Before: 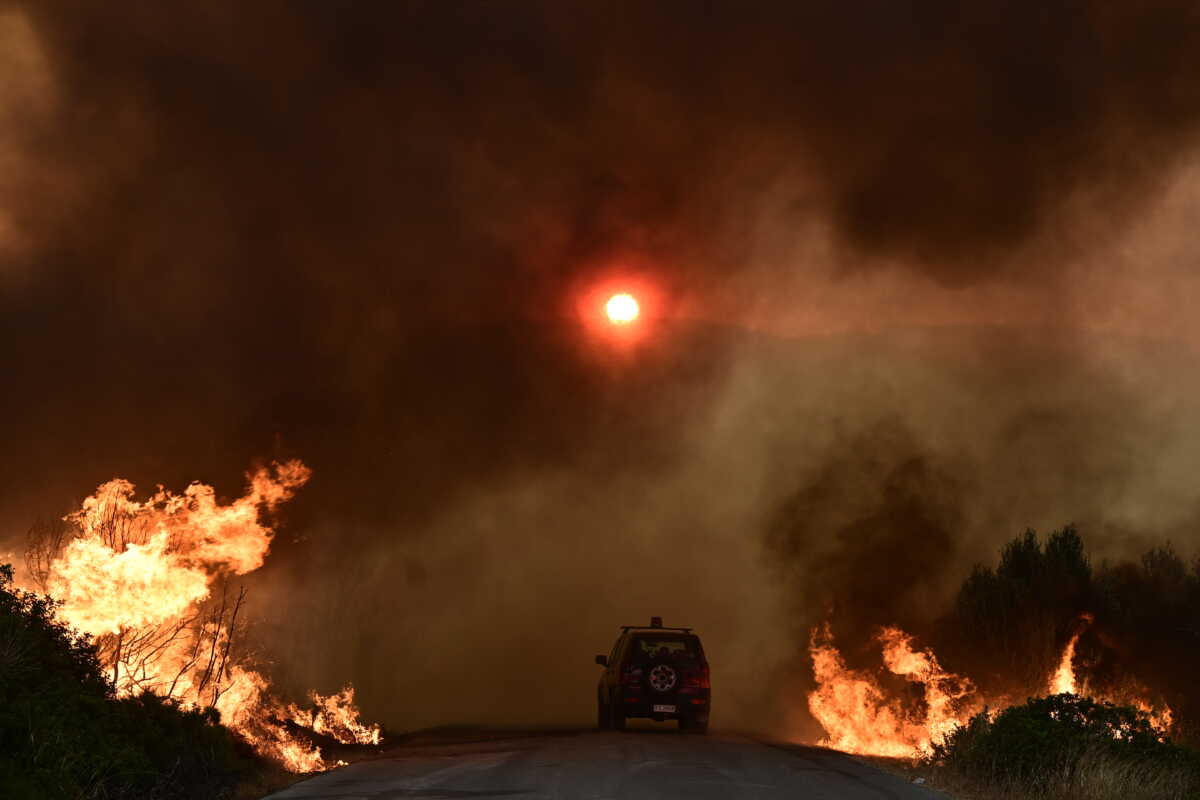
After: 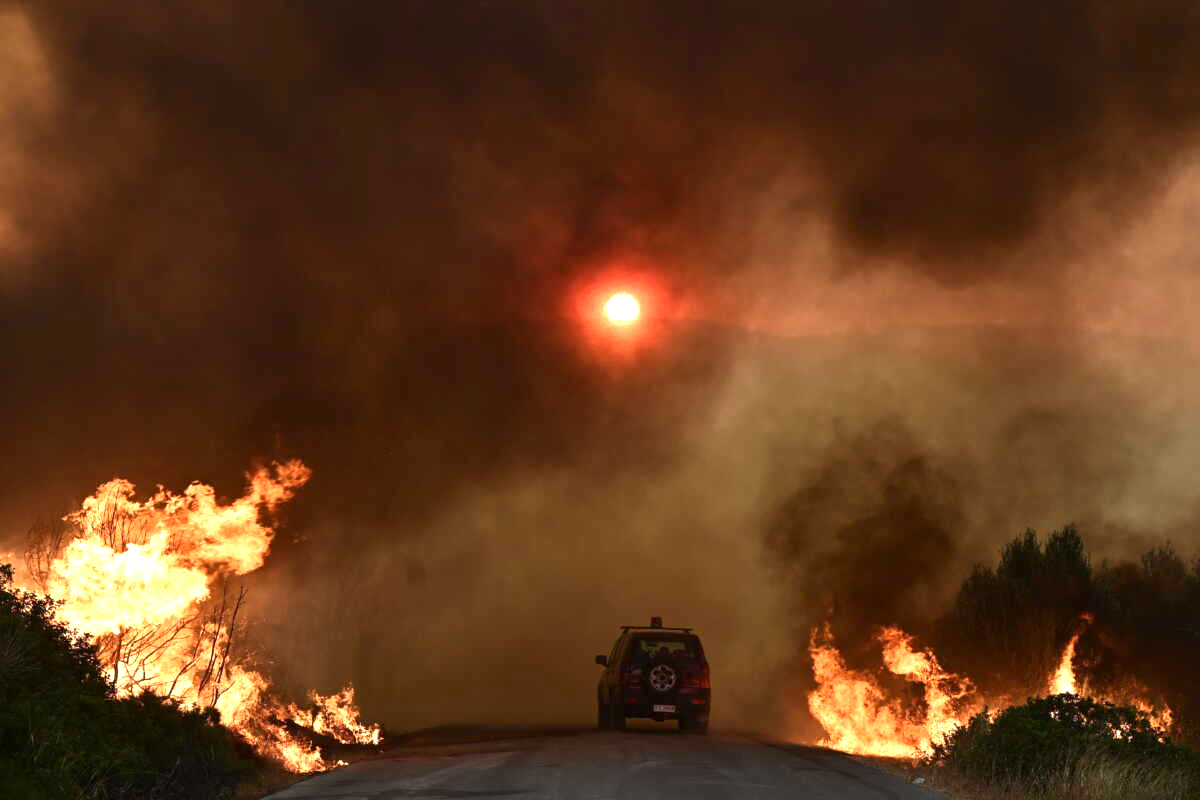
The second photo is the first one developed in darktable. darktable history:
exposure: exposure 0.745 EV, compensate highlight preservation false
